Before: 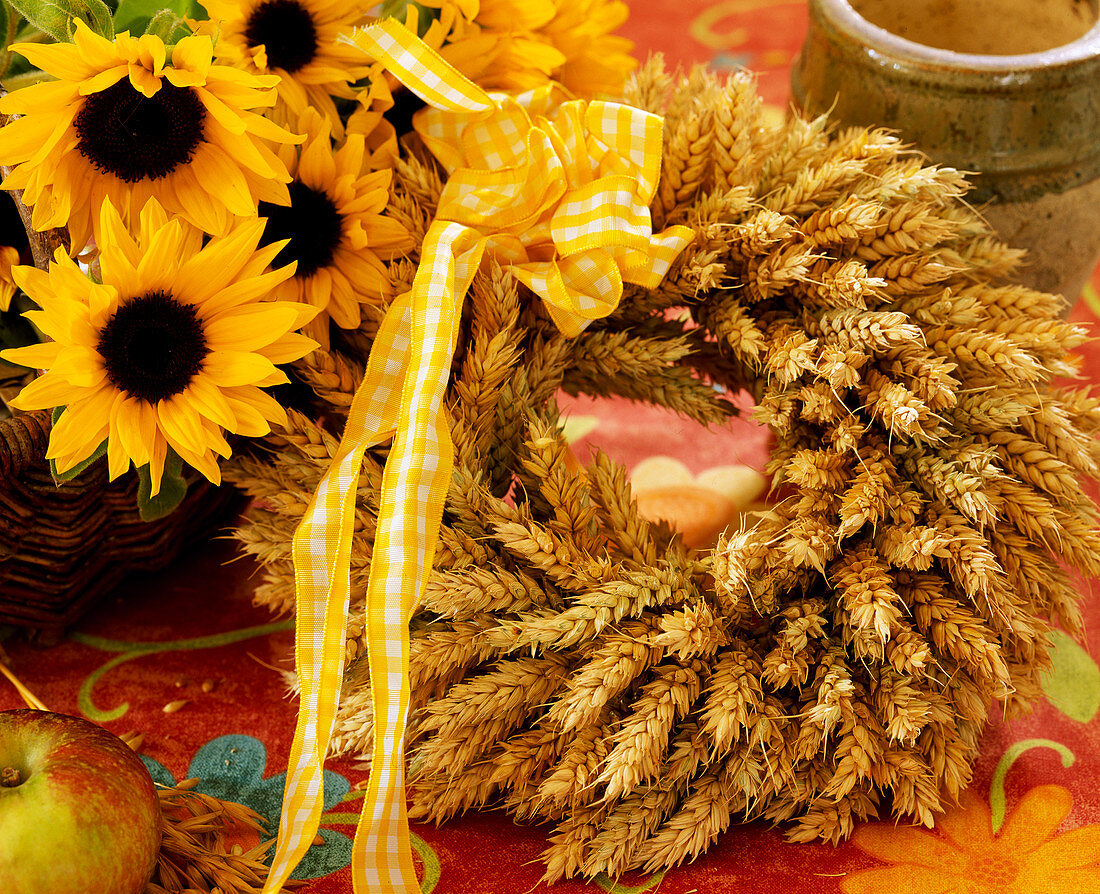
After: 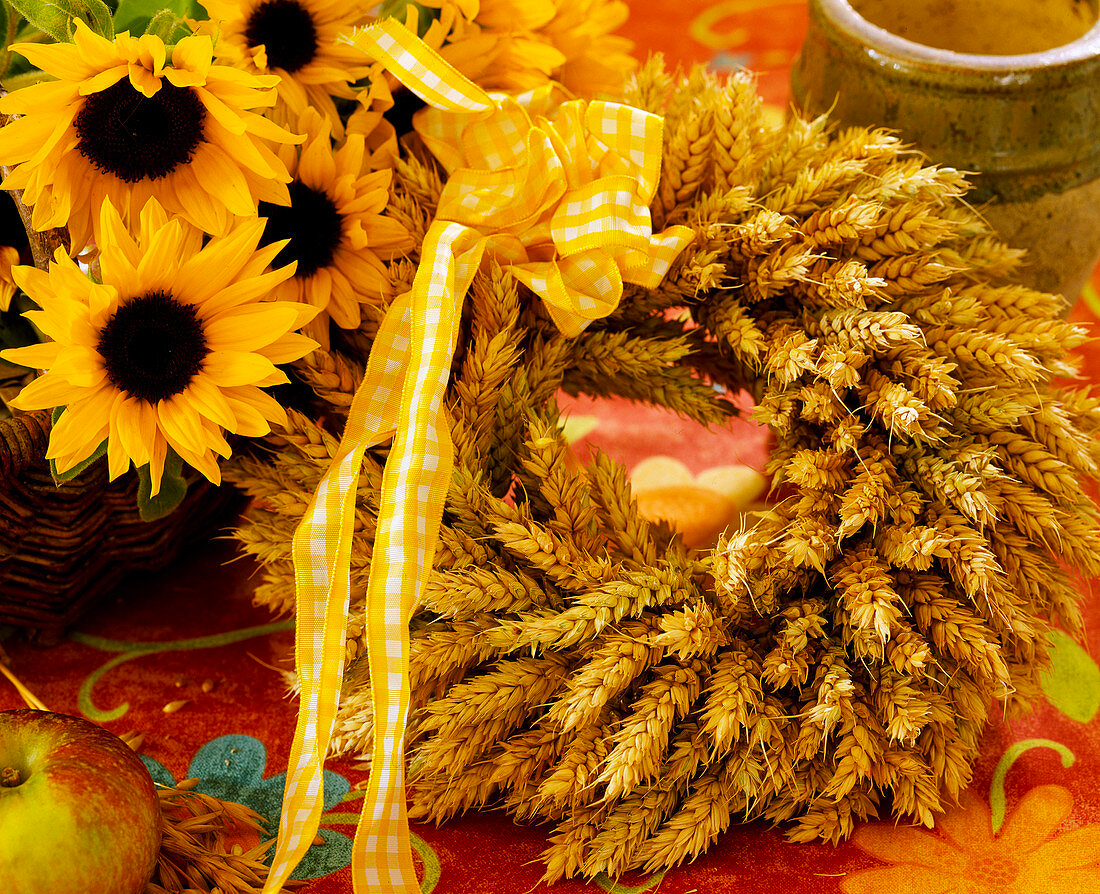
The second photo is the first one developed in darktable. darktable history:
color balance rgb: global offset › hue 171.58°, perceptual saturation grading › global saturation 19.538%
